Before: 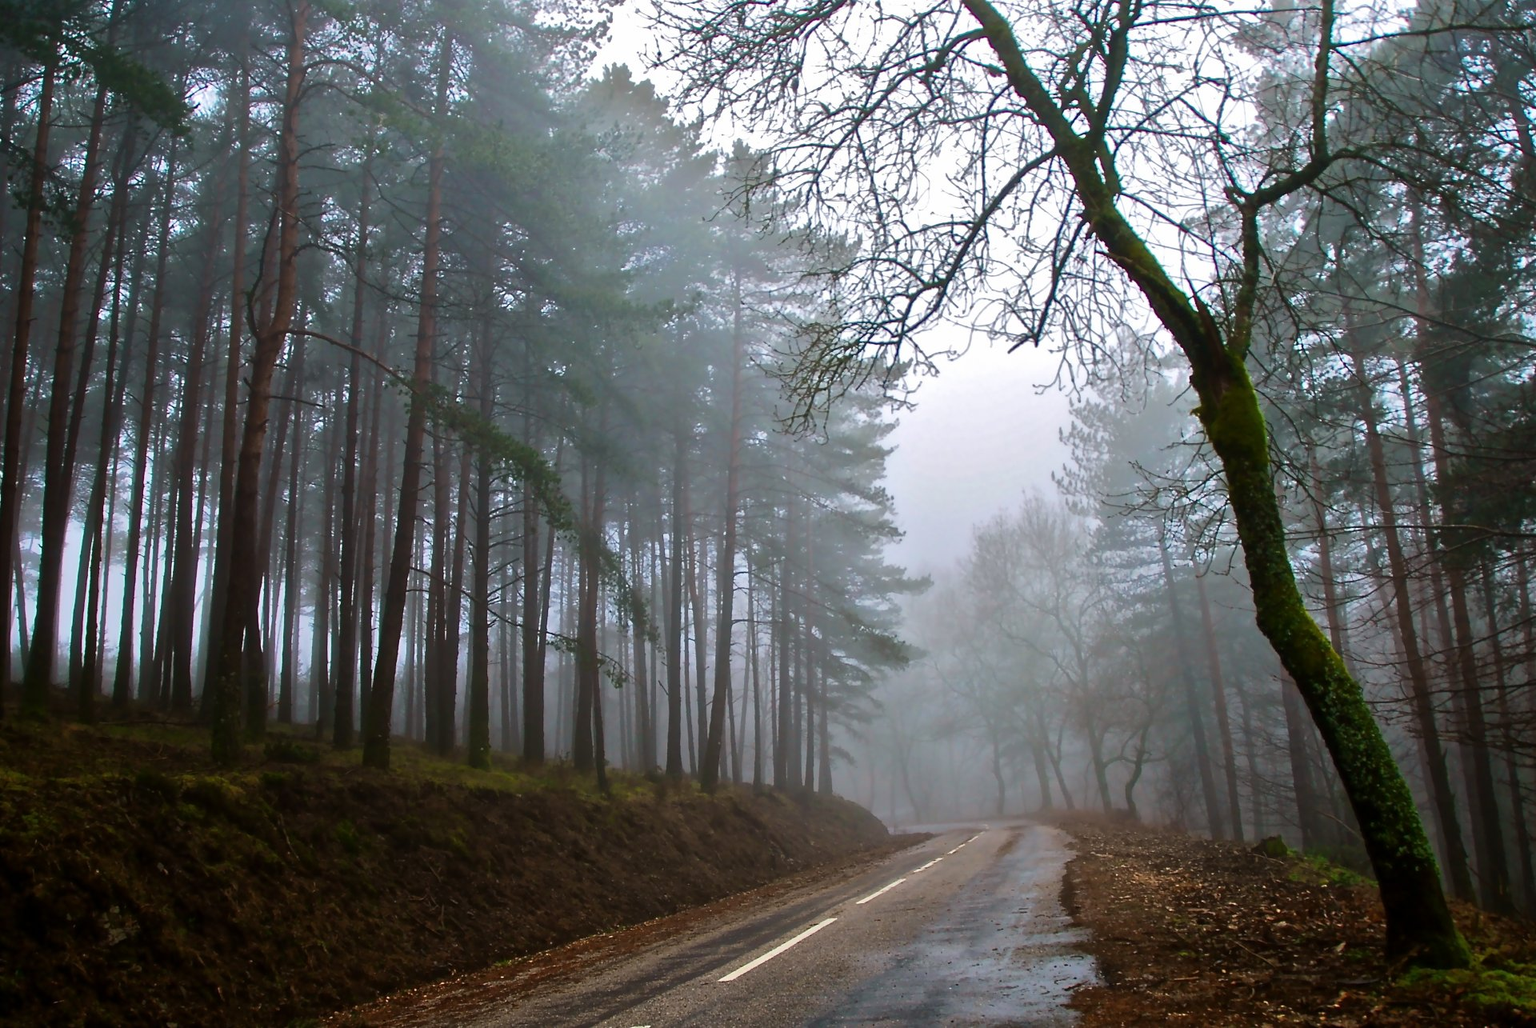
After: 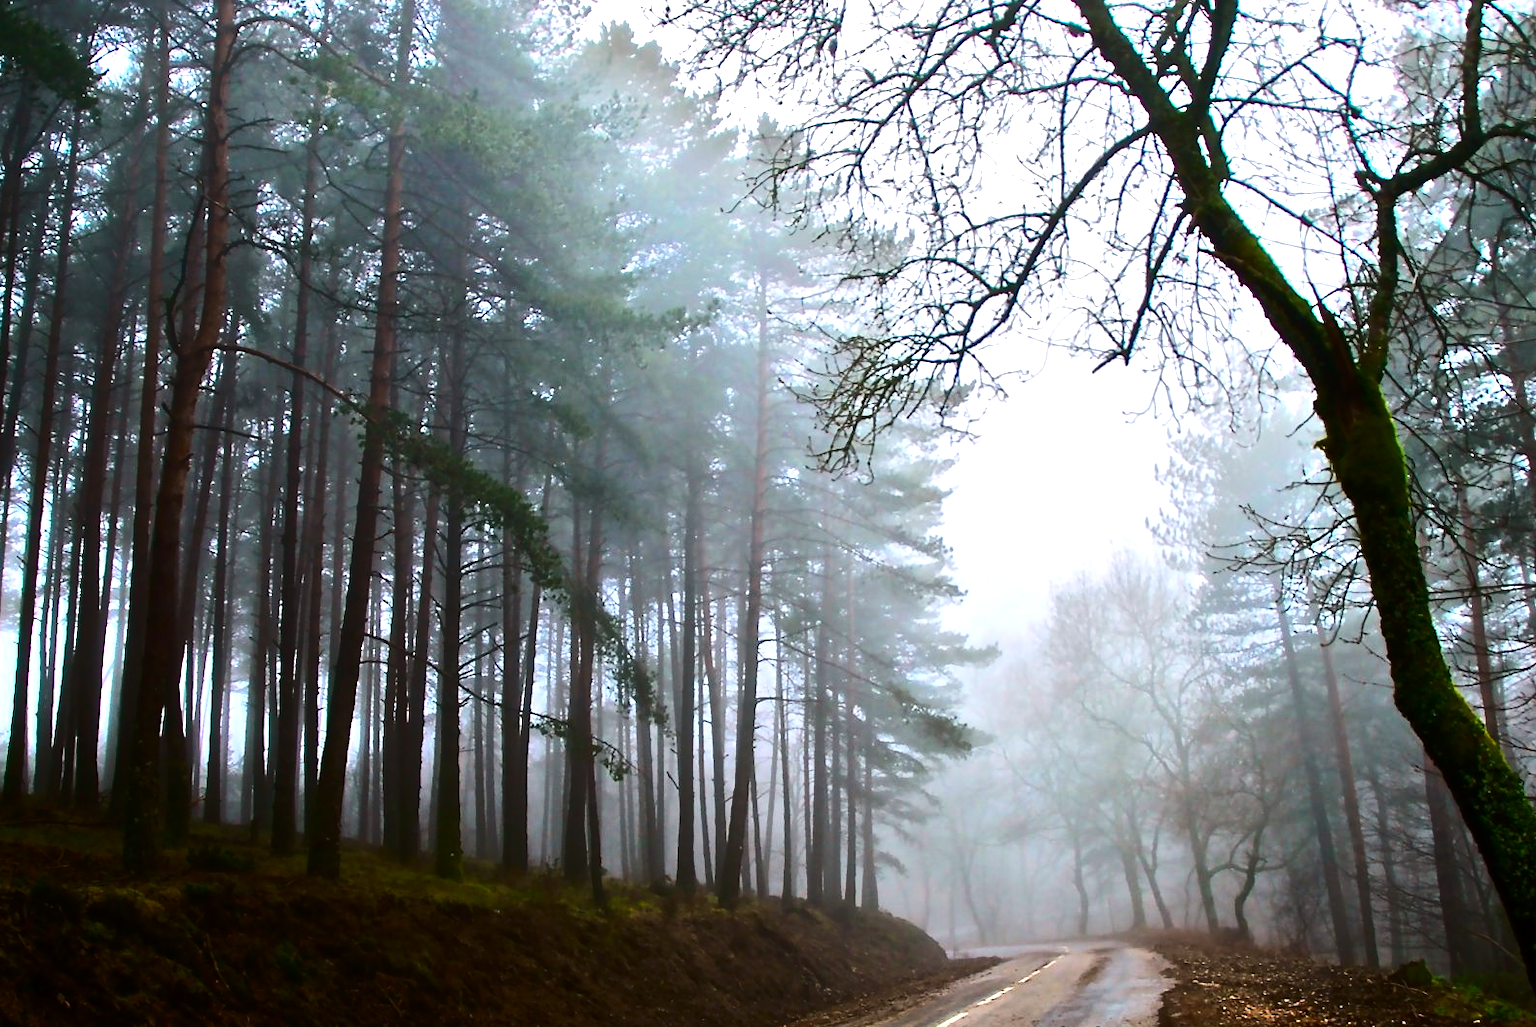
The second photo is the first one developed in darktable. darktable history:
tone equalizer: -8 EV -0.75 EV, -7 EV -0.7 EV, -6 EV -0.6 EV, -5 EV -0.4 EV, -3 EV 0.4 EV, -2 EV 0.6 EV, -1 EV 0.7 EV, +0 EV 0.75 EV, edges refinement/feathering 500, mask exposure compensation -1.57 EV, preserve details no
crop and rotate: left 7.196%, top 4.574%, right 10.605%, bottom 13.178%
exposure: exposure 0.178 EV, compensate exposure bias true, compensate highlight preservation false
contrast brightness saturation: contrast 0.18, saturation 0.3
